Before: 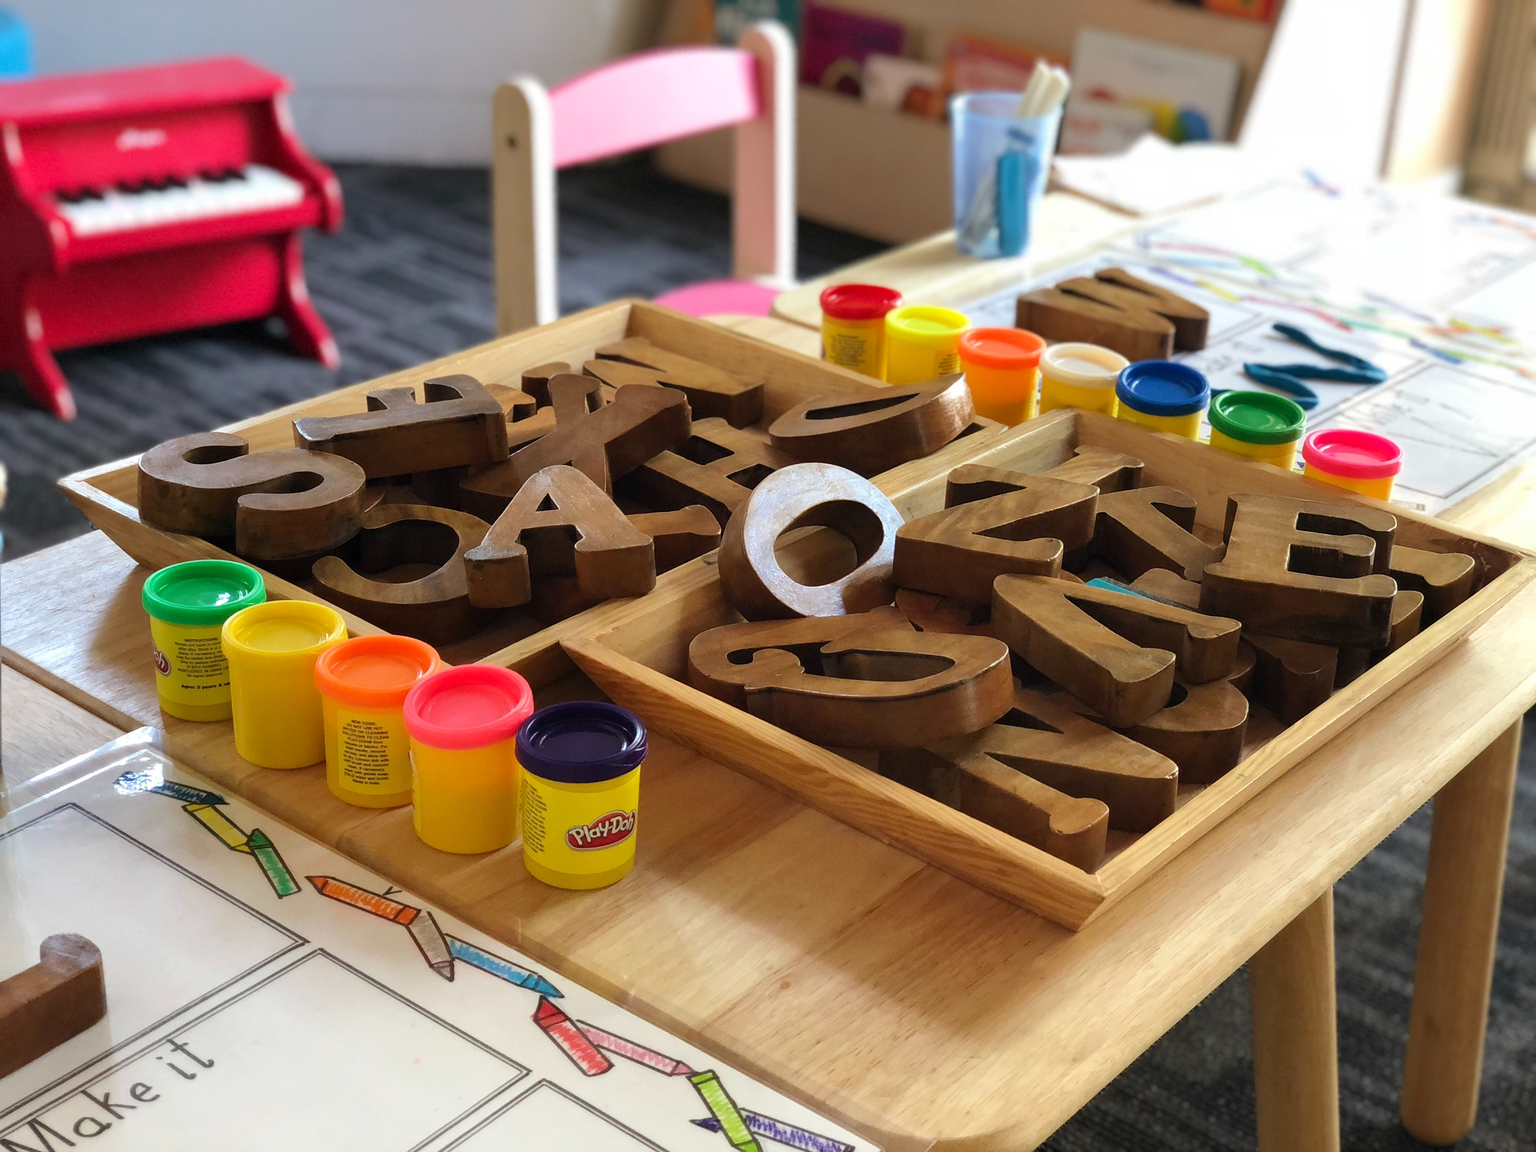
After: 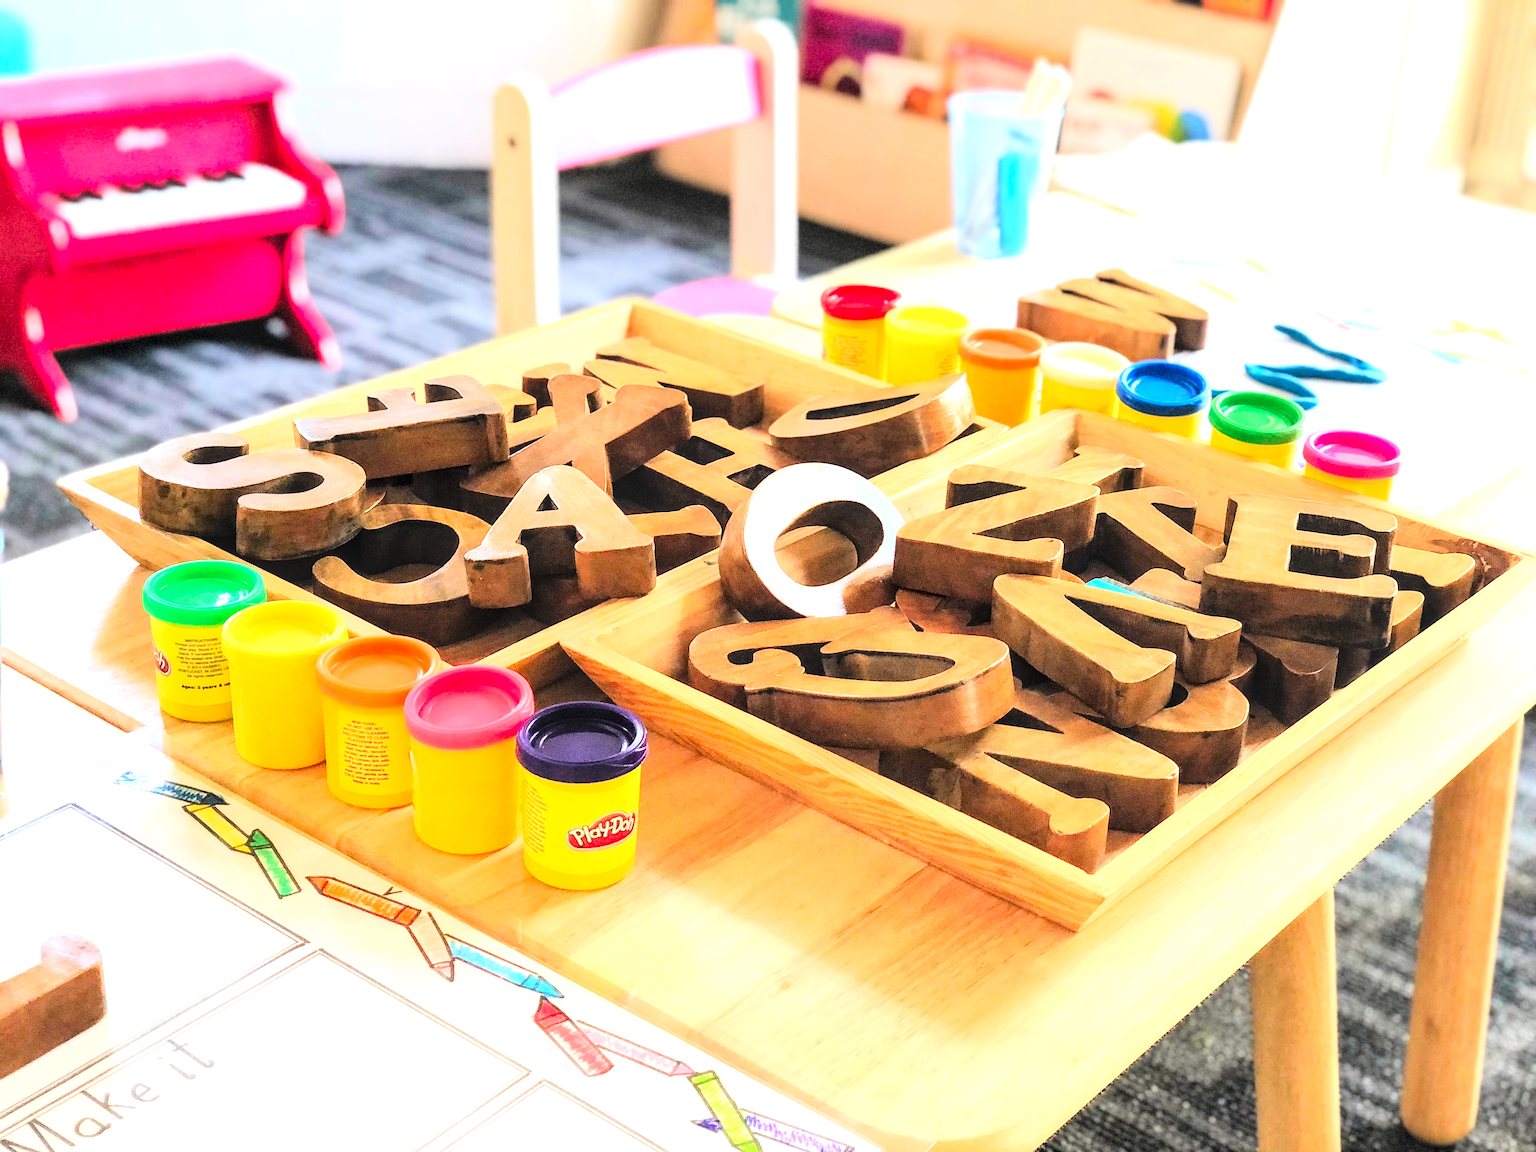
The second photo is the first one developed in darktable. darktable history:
exposure: black level correction 0, exposure 1.5 EV, compensate exposure bias true, compensate highlight preservation false
local contrast: on, module defaults
tone curve: curves: ch0 [(0, 0) (0.004, 0) (0.133, 0.071) (0.325, 0.456) (0.832, 0.957) (1, 1)], color space Lab, linked channels, preserve colors none
